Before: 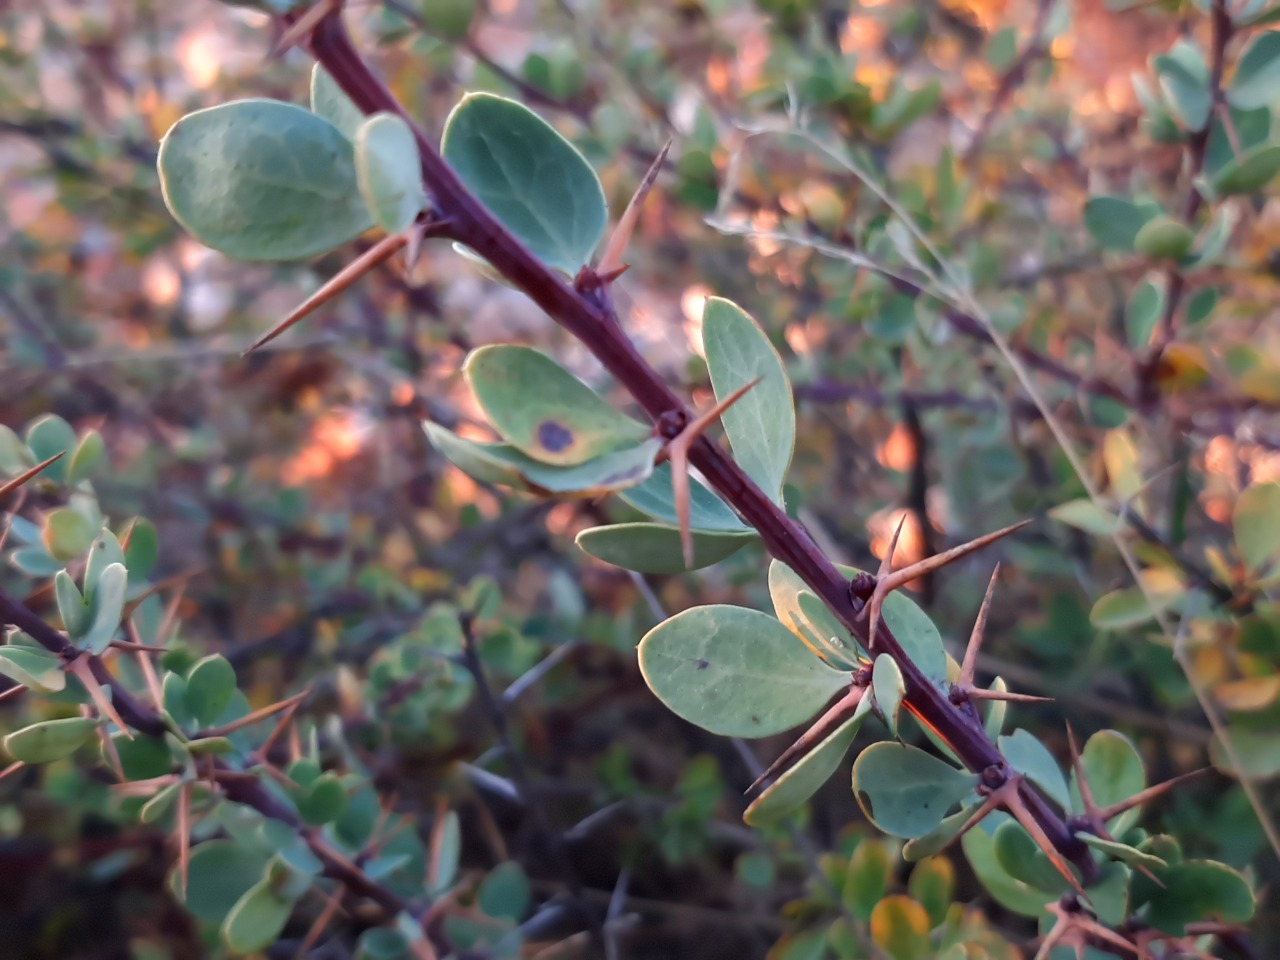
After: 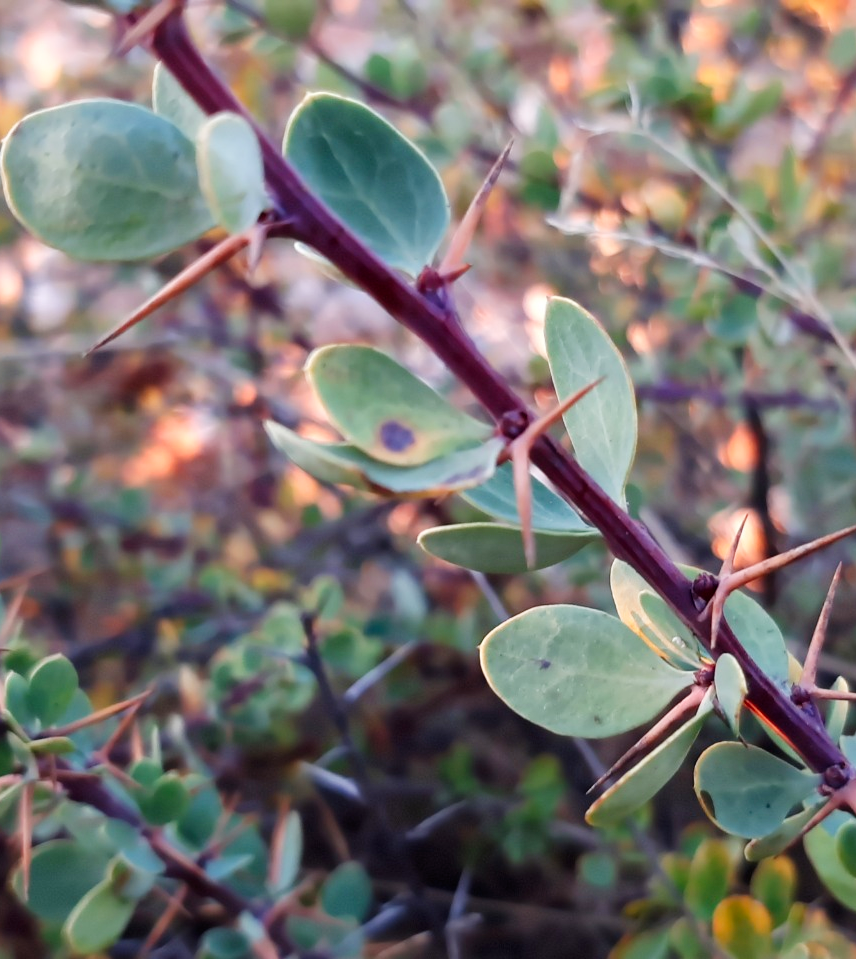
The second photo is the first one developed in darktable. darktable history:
crop and rotate: left 12.393%, right 20.68%
tone curve: curves: ch0 [(0, 0) (0.004, 0.001) (0.133, 0.112) (0.325, 0.362) (0.832, 0.893) (1, 1)], preserve colors none
